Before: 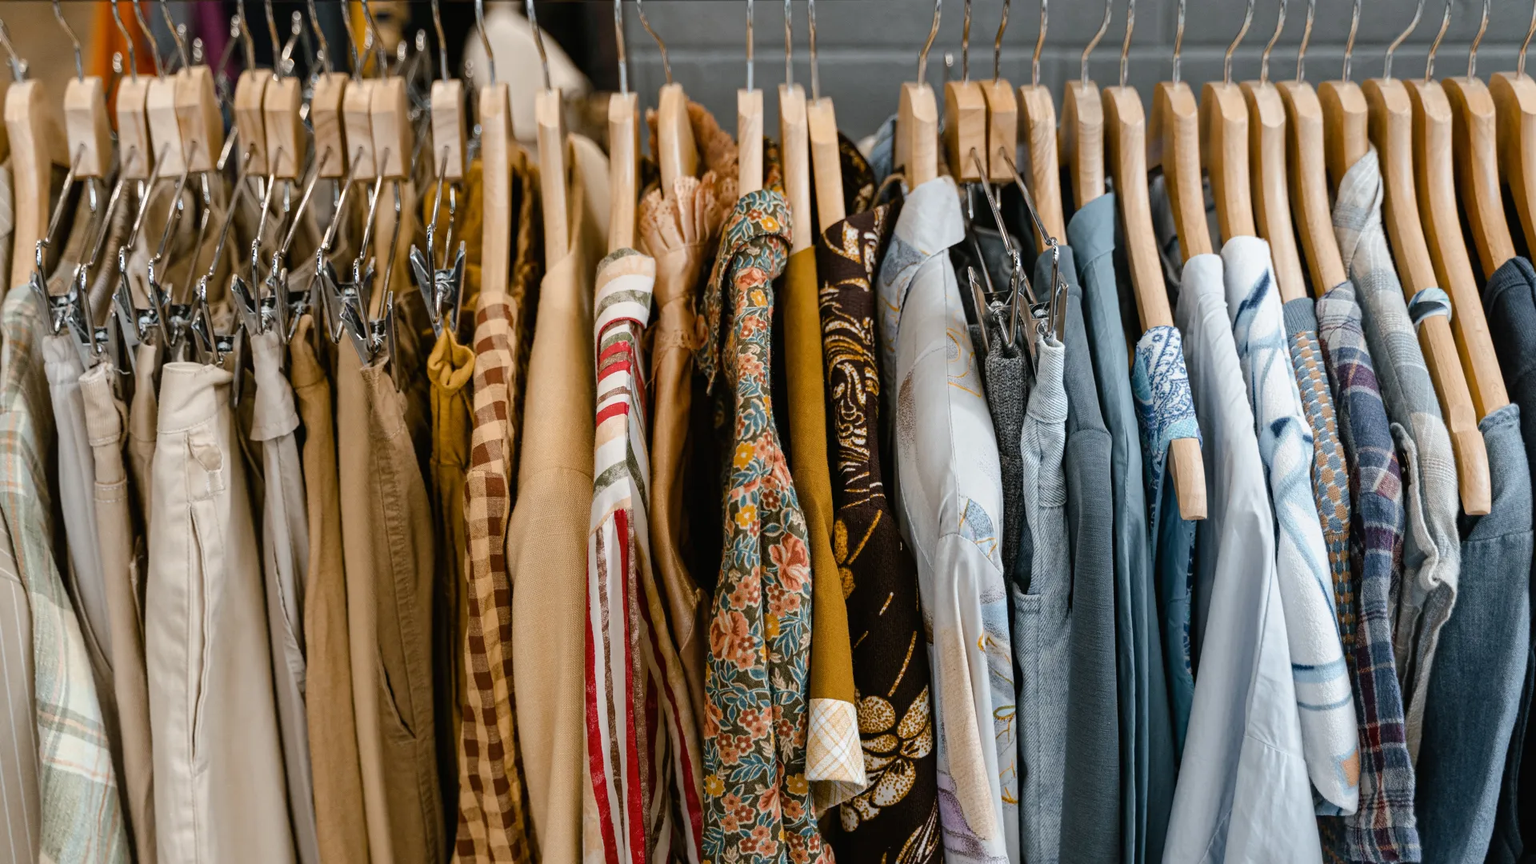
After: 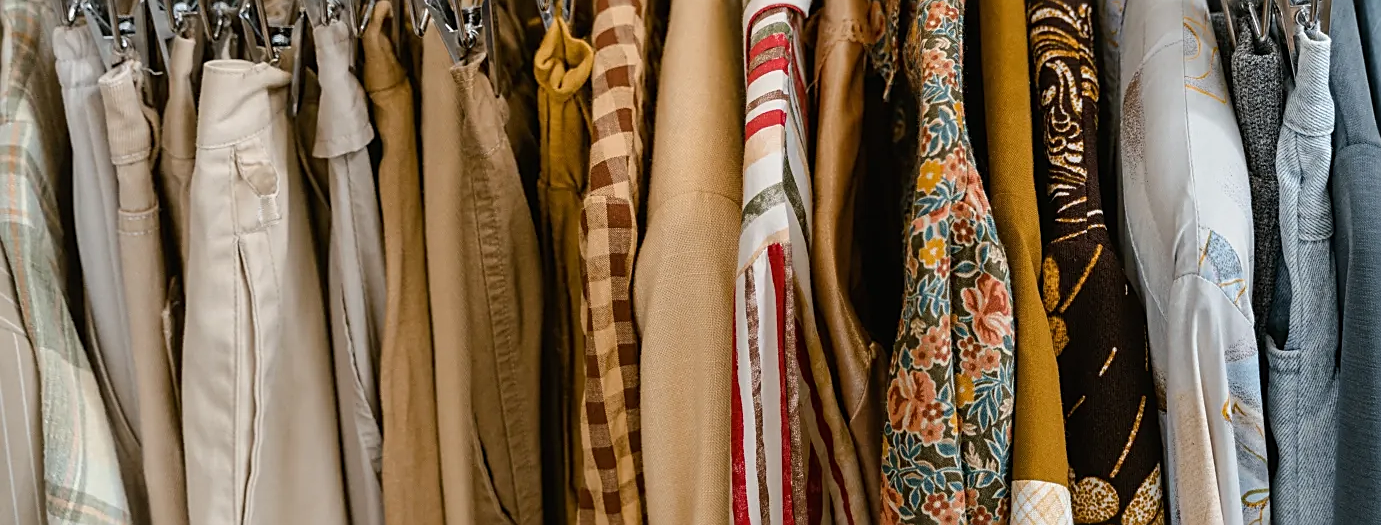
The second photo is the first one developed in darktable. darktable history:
sharpen: on, module defaults
crop: top 36.446%, right 28.036%, bottom 14.688%
